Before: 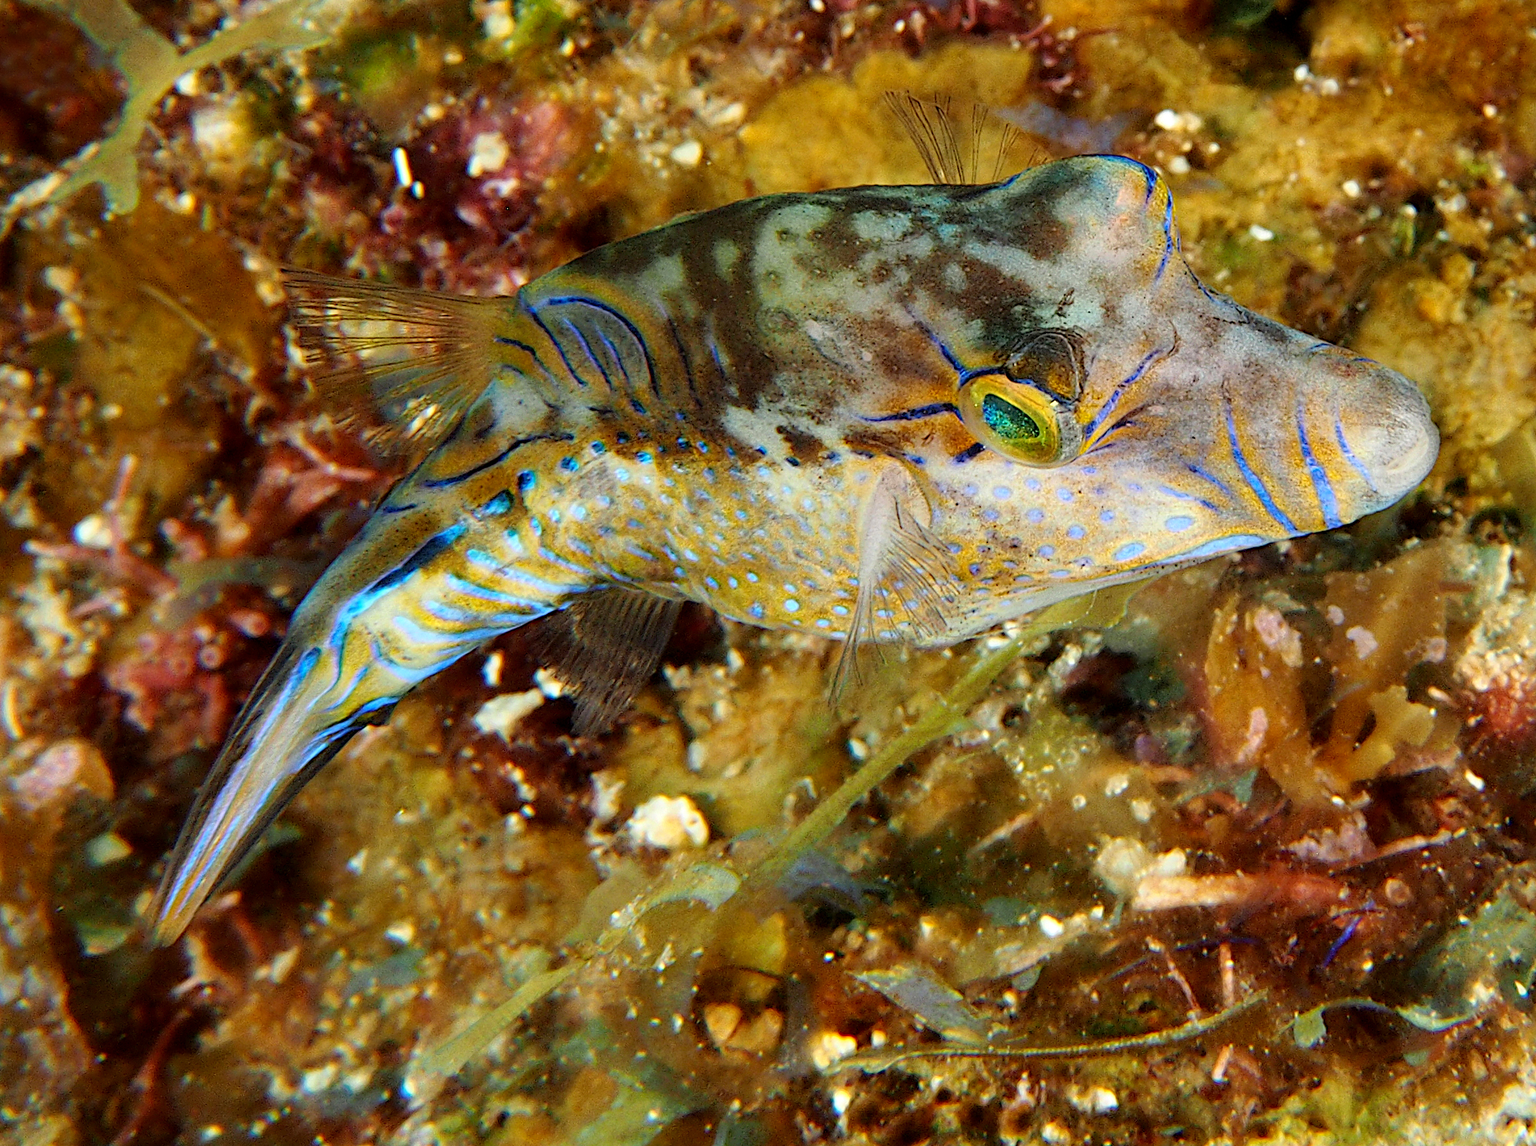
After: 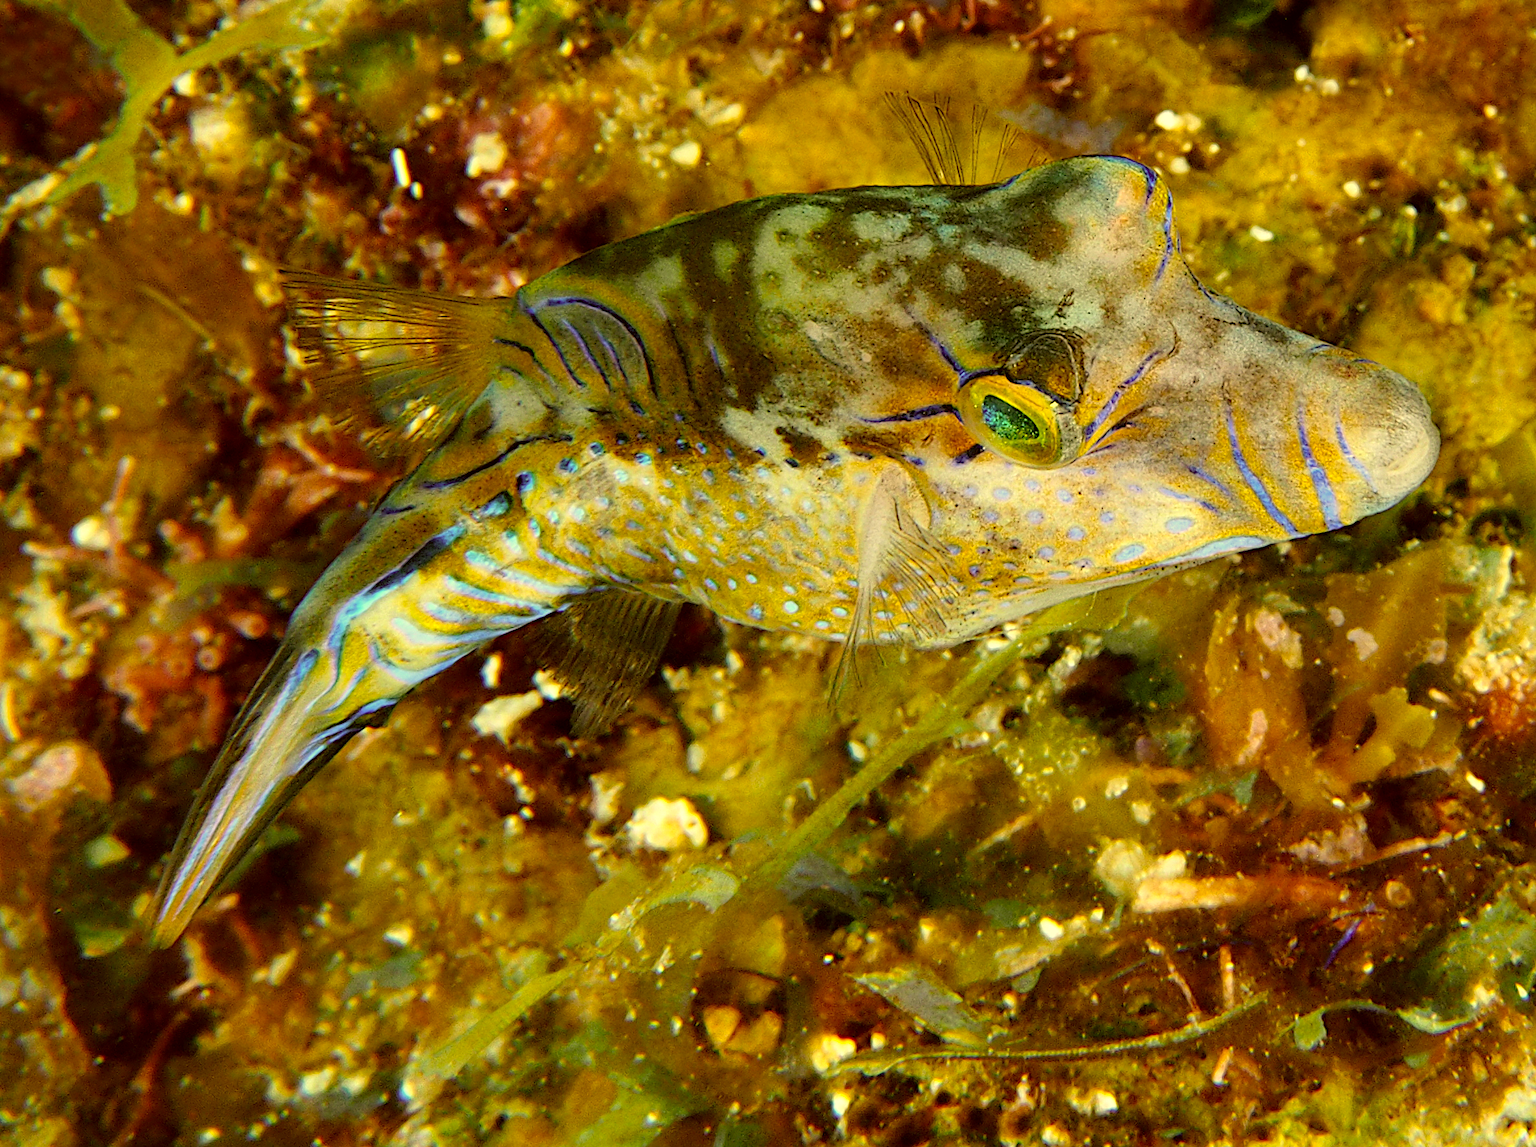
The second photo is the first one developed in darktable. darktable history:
crop: left 0.181%
color correction: highlights a* 0.161, highlights b* 29.7, shadows a* -0.27, shadows b* 21.08
tone equalizer: smoothing diameter 2.11%, edges refinement/feathering 15.1, mask exposure compensation -1.57 EV, filter diffusion 5
exposure: exposure 0.081 EV, compensate highlight preservation false
